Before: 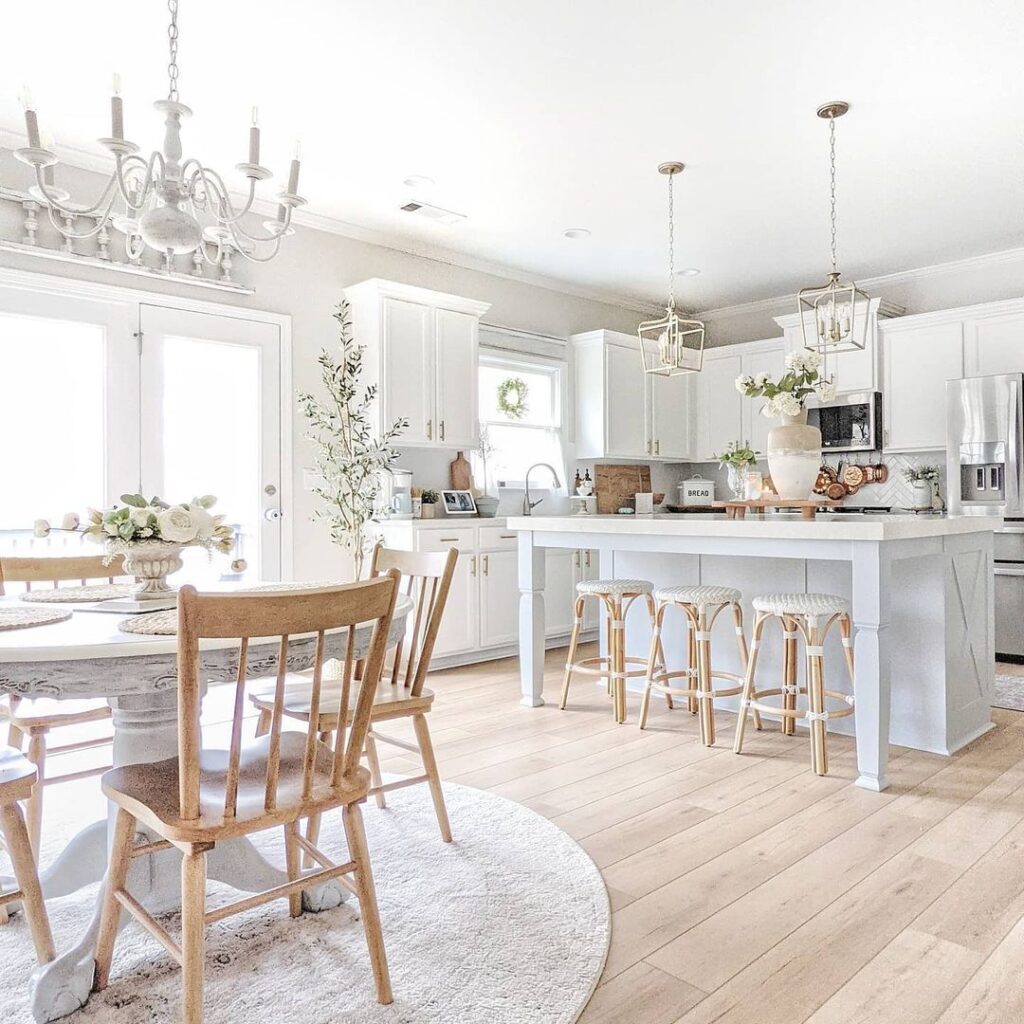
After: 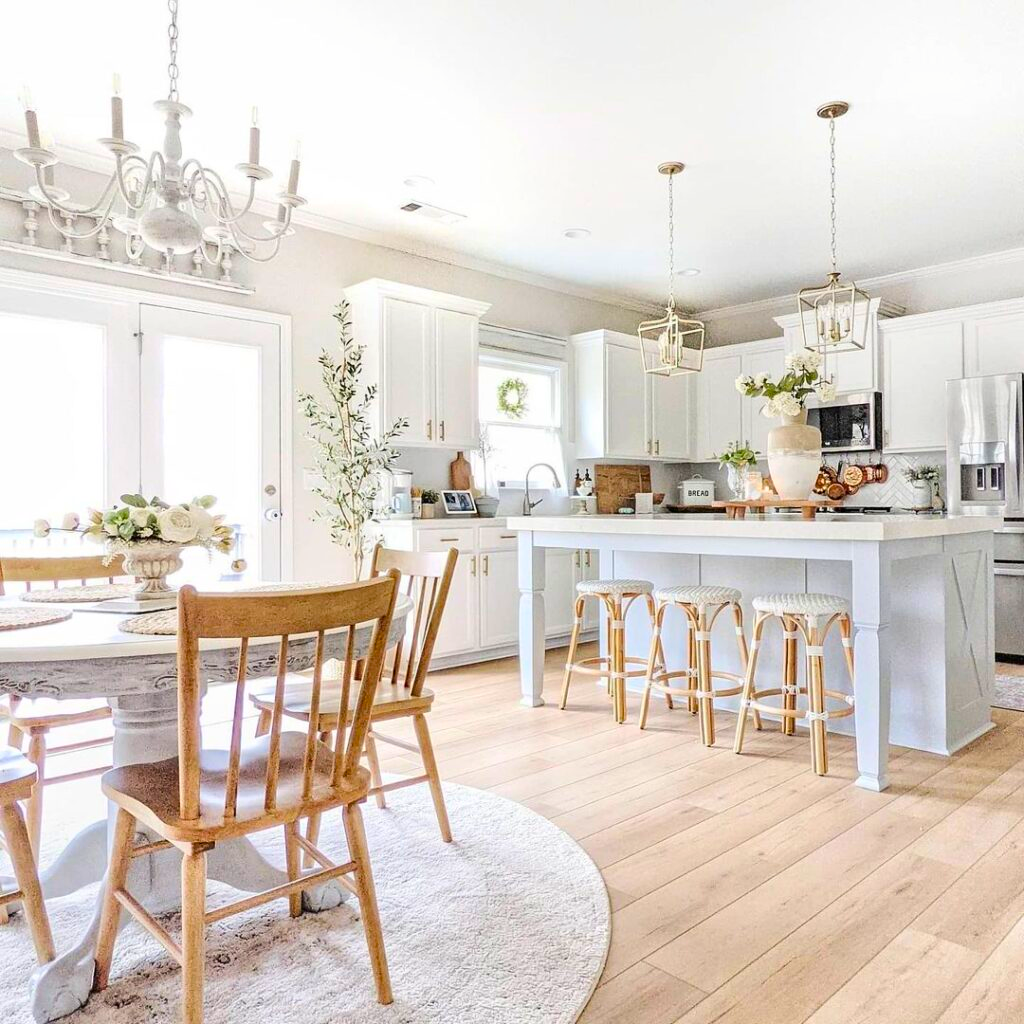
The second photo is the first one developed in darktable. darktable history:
contrast brightness saturation: contrast 0.13, brightness -0.05, saturation 0.16
white balance: emerald 1
color balance rgb: perceptual saturation grading › global saturation 30%, global vibrance 20%
